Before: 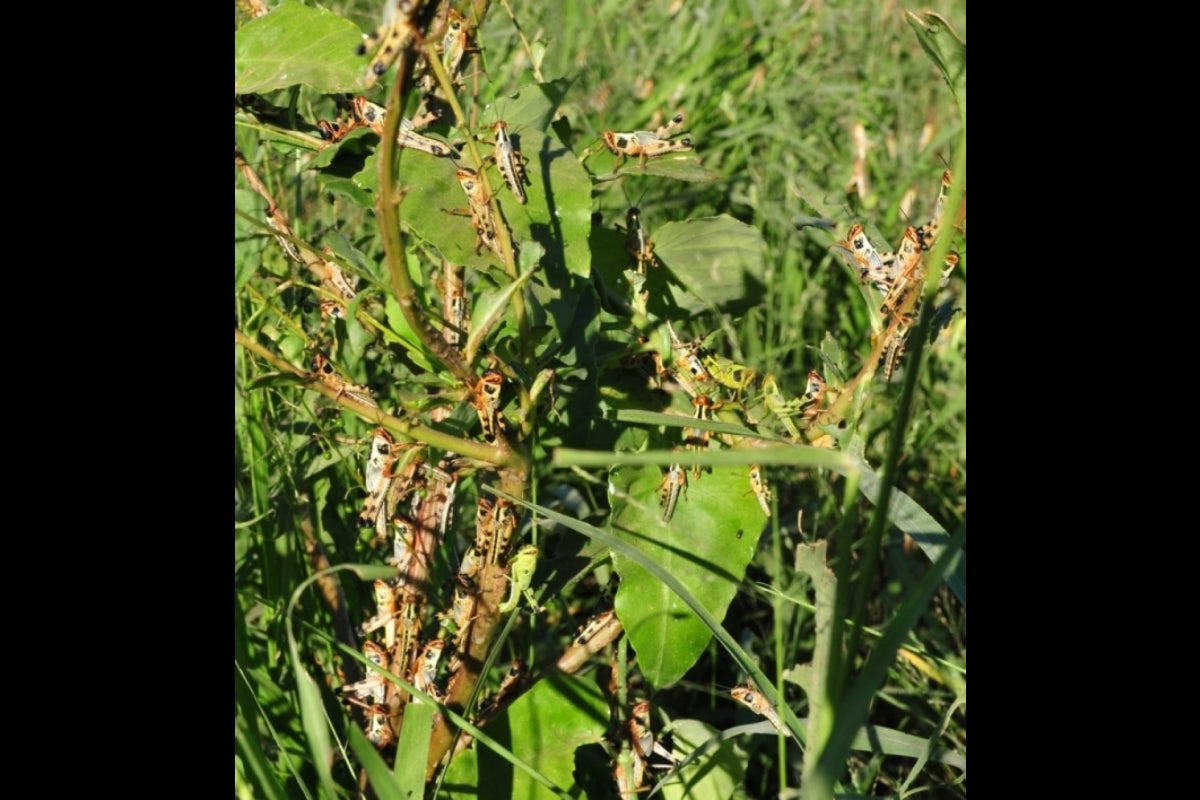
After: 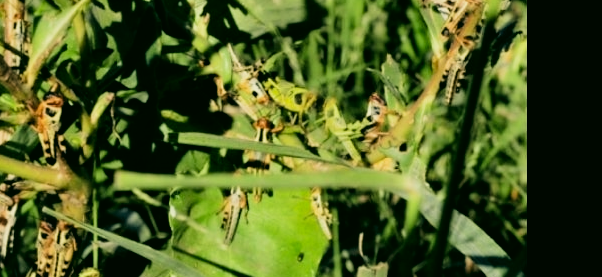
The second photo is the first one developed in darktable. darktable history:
color correction: highlights a* -0.482, highlights b* 9.48, shadows a* -9.48, shadows b* 0.803
tone equalizer: on, module defaults
crop: left 36.607%, top 34.735%, right 13.146%, bottom 30.611%
filmic rgb: black relative exposure -5 EV, hardness 2.88, contrast 1.4, highlights saturation mix -20%
